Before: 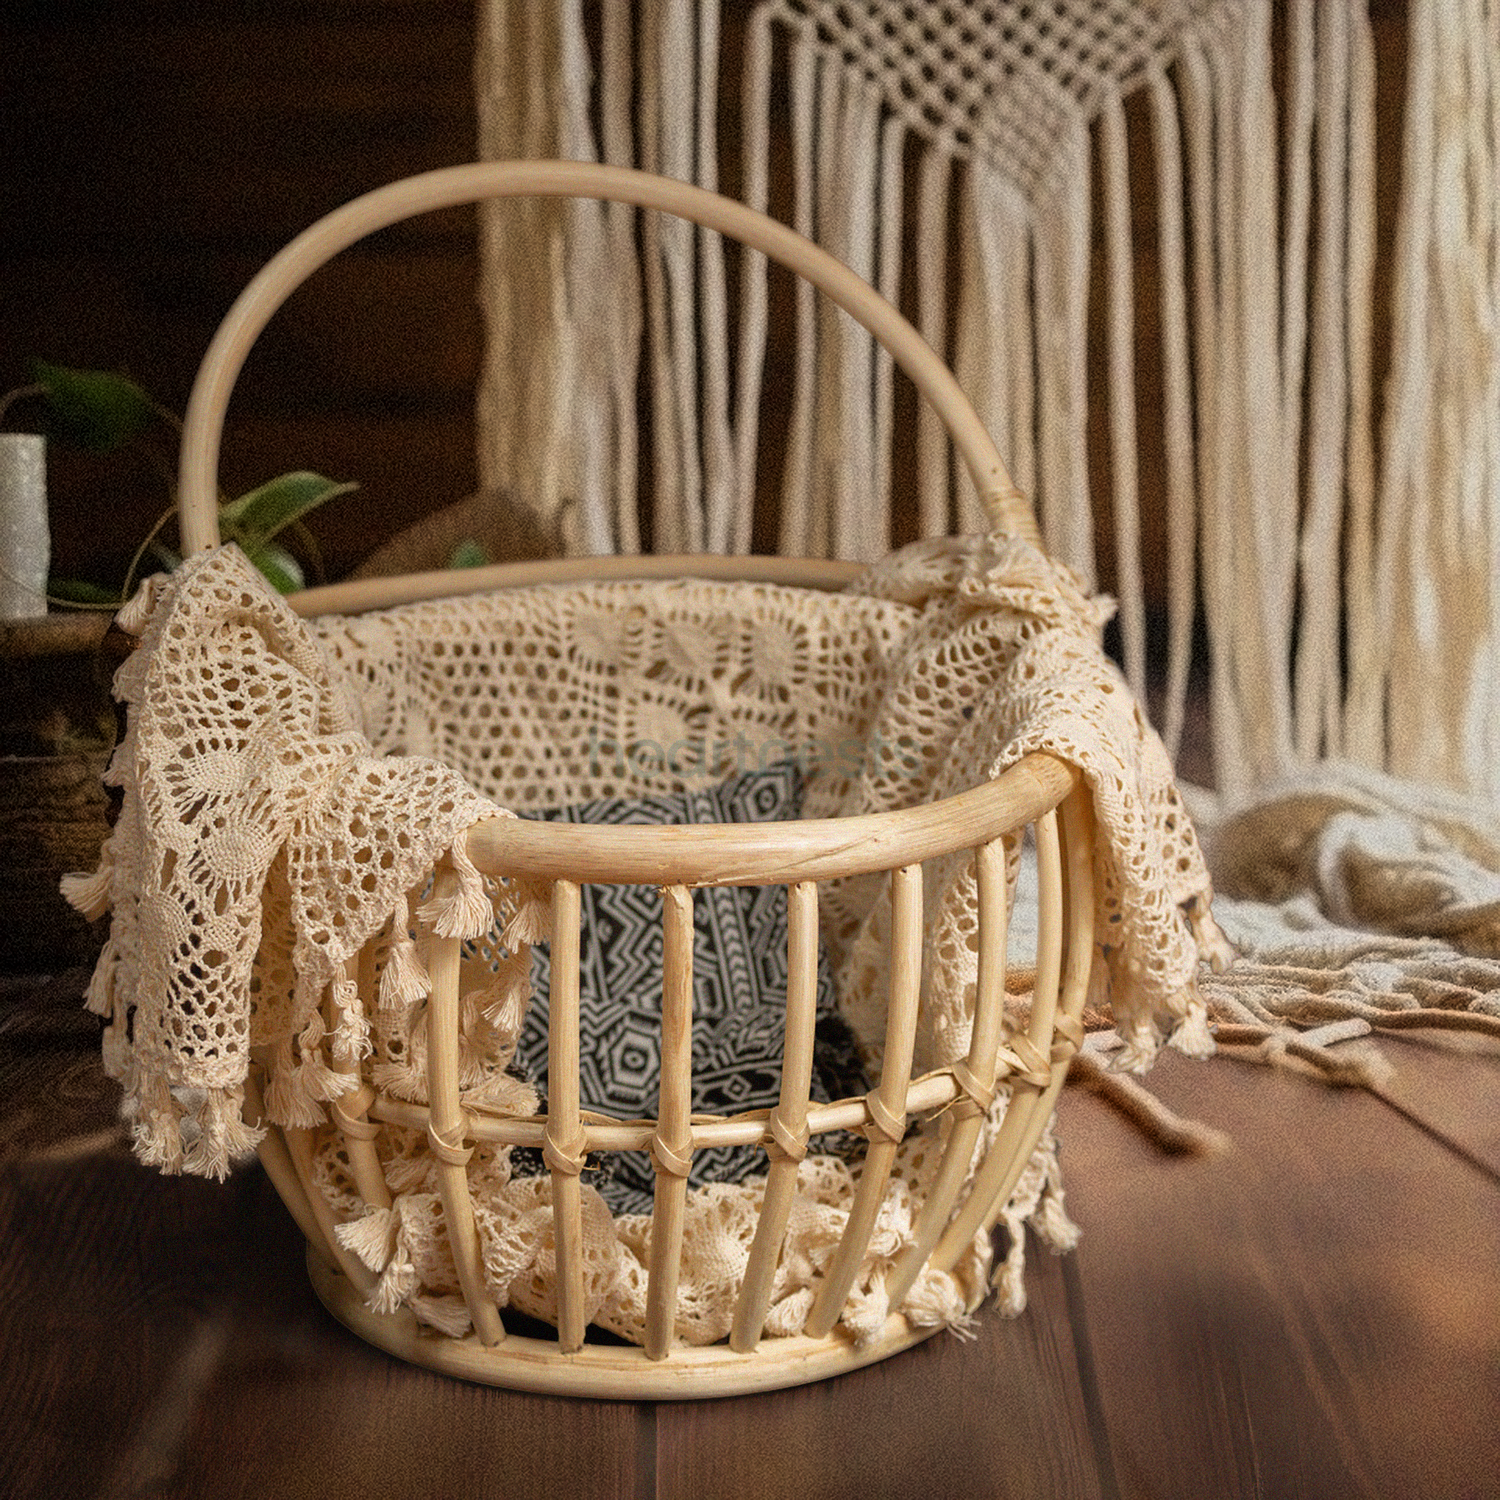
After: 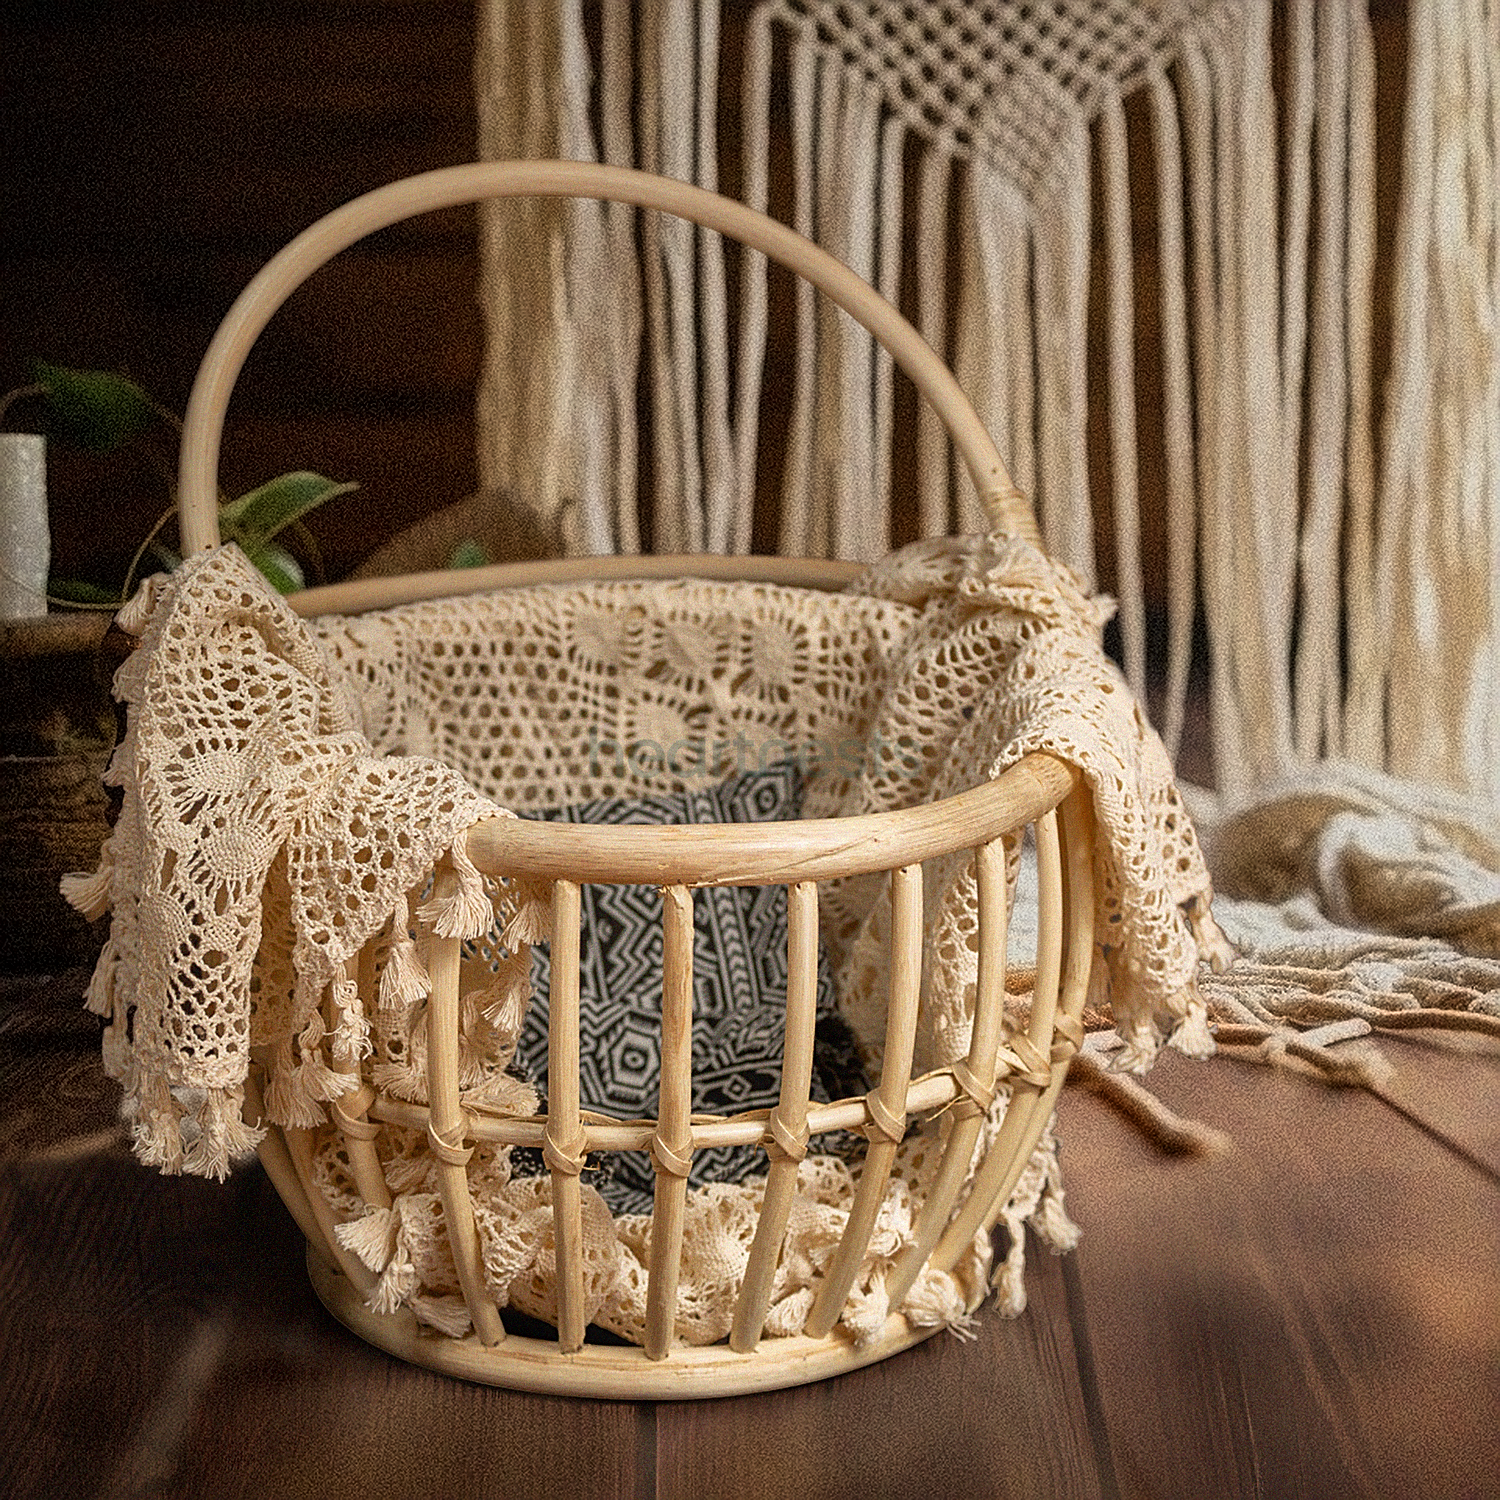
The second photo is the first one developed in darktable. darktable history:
local contrast: mode bilateral grid, contrast 20, coarseness 50, detail 144%, midtone range 0.2
sharpen: on, module defaults
contrast equalizer: y [[0.5, 0.488, 0.462, 0.461, 0.491, 0.5], [0.5 ×6], [0.5 ×6], [0 ×6], [0 ×6]]
